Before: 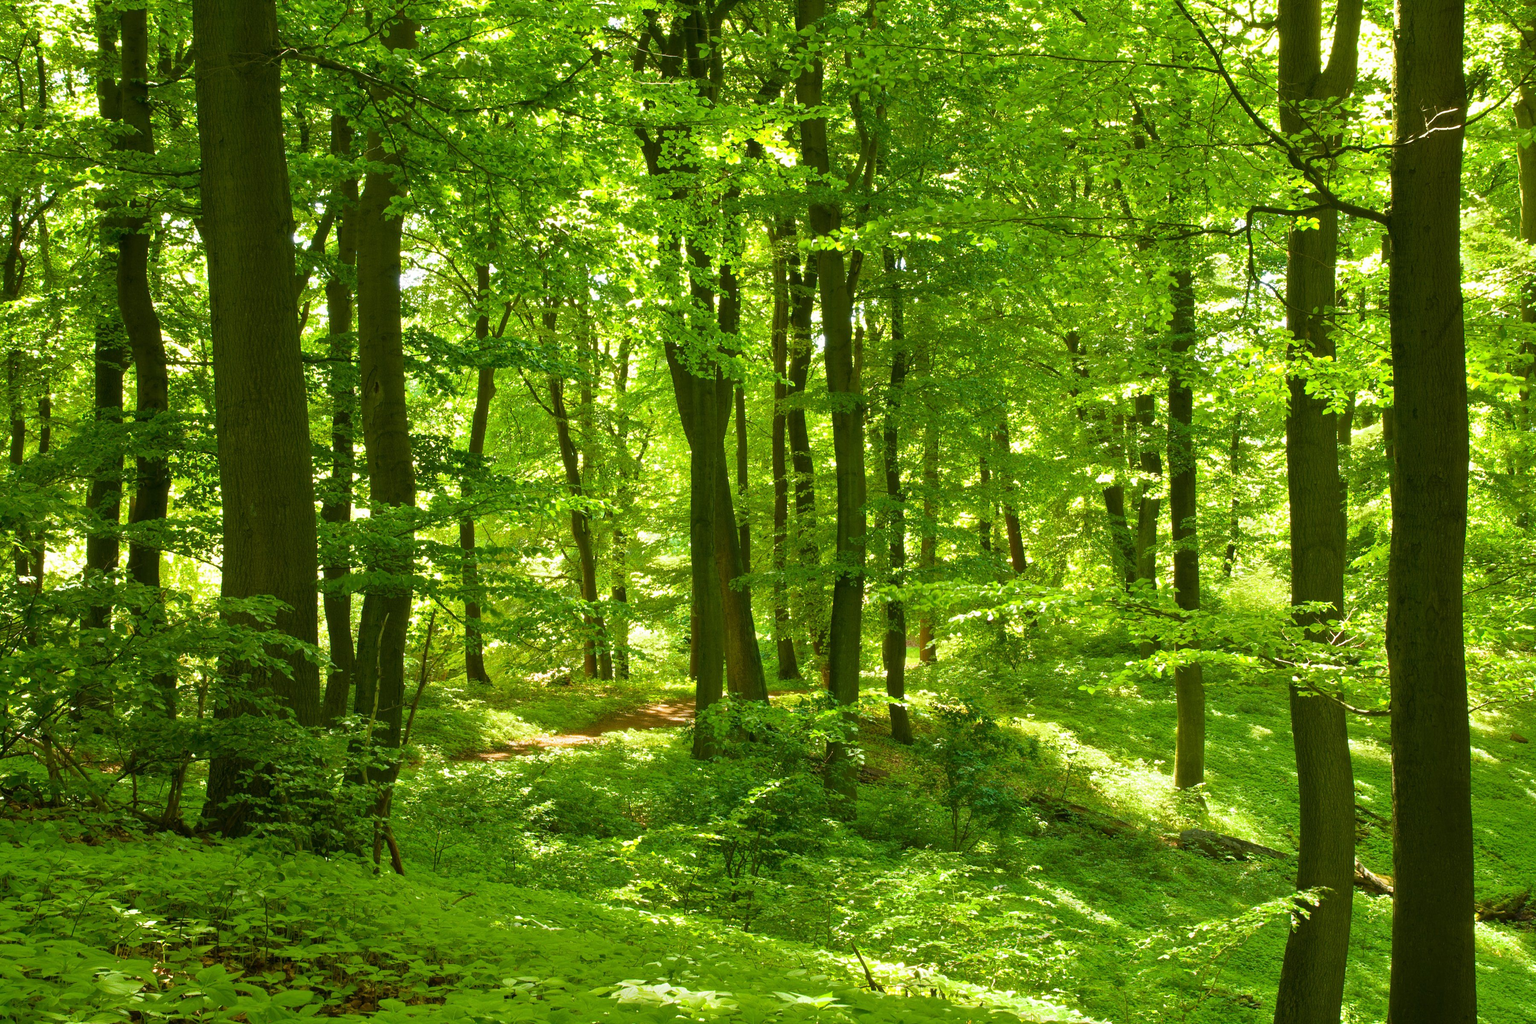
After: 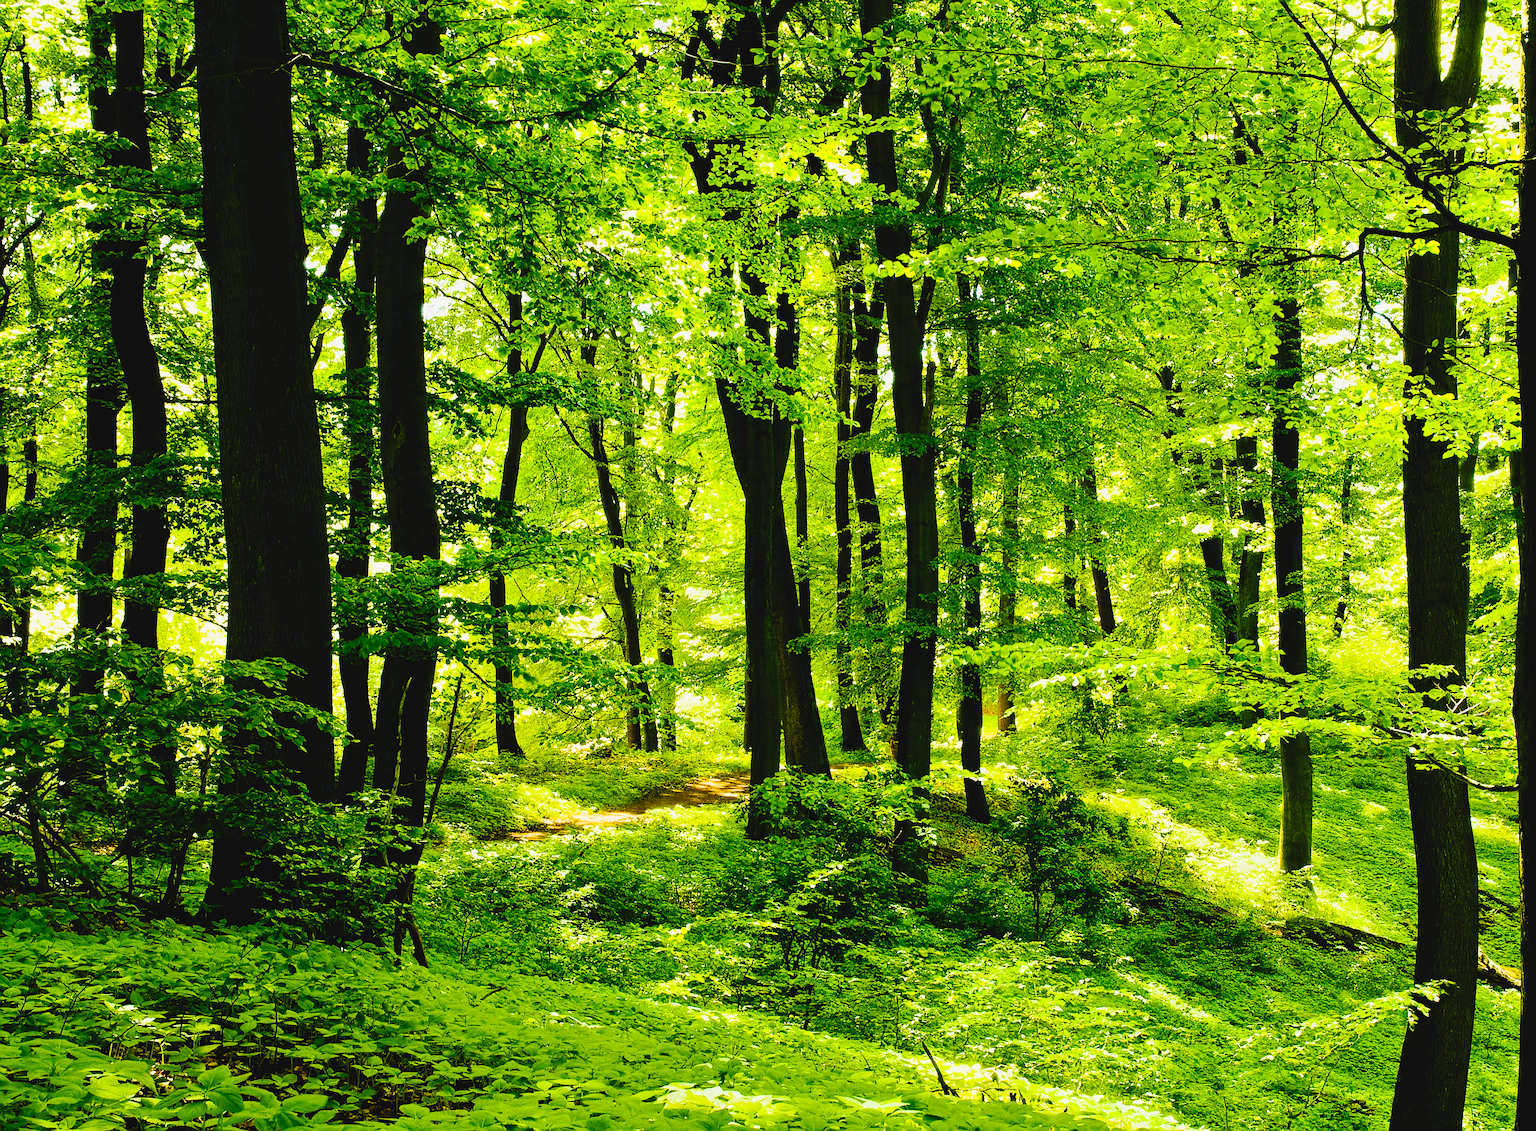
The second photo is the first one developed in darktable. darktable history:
filmic rgb: black relative exposure -5 EV, white relative exposure 3.95 EV, hardness 2.89, contrast 1.3
sharpen: radius 1.413, amount 1.24, threshold 0.798
crop and rotate: left 1.123%, right 8.374%
contrast brightness saturation: contrast 0.198, brightness 0.162, saturation 0.218
velvia: on, module defaults
color balance rgb: global offset › luminance -0.393%, linear chroma grading › global chroma 15.263%, perceptual saturation grading › global saturation 20%, perceptual saturation grading › highlights -14.348%, perceptual saturation grading › shadows 50.172%, perceptual brilliance grading › mid-tones 9.642%, perceptual brilliance grading › shadows 15.368%, global vibrance -0.814%, saturation formula JzAzBz (2021)
tone curve: curves: ch0 [(0, 0) (0.003, 0.044) (0.011, 0.045) (0.025, 0.048) (0.044, 0.051) (0.069, 0.065) (0.1, 0.08) (0.136, 0.108) (0.177, 0.152) (0.224, 0.216) (0.277, 0.305) (0.335, 0.392) (0.399, 0.481) (0.468, 0.579) (0.543, 0.658) (0.623, 0.729) (0.709, 0.8) (0.801, 0.867) (0.898, 0.93) (1, 1)], preserve colors none
